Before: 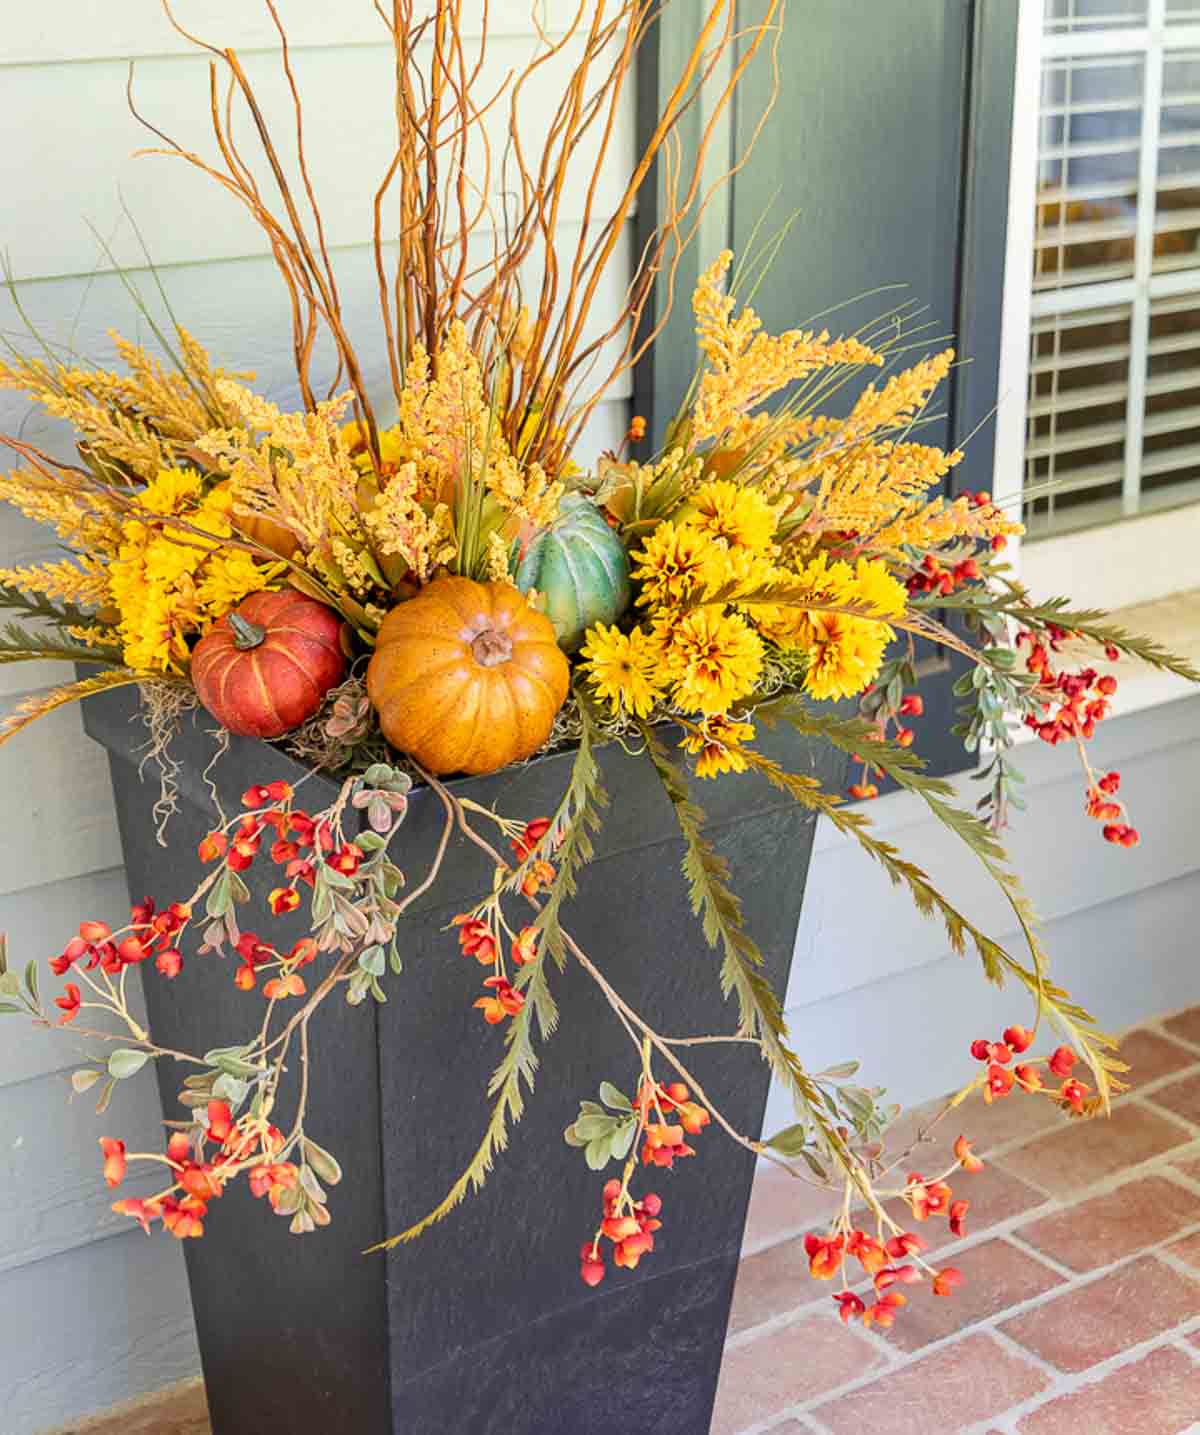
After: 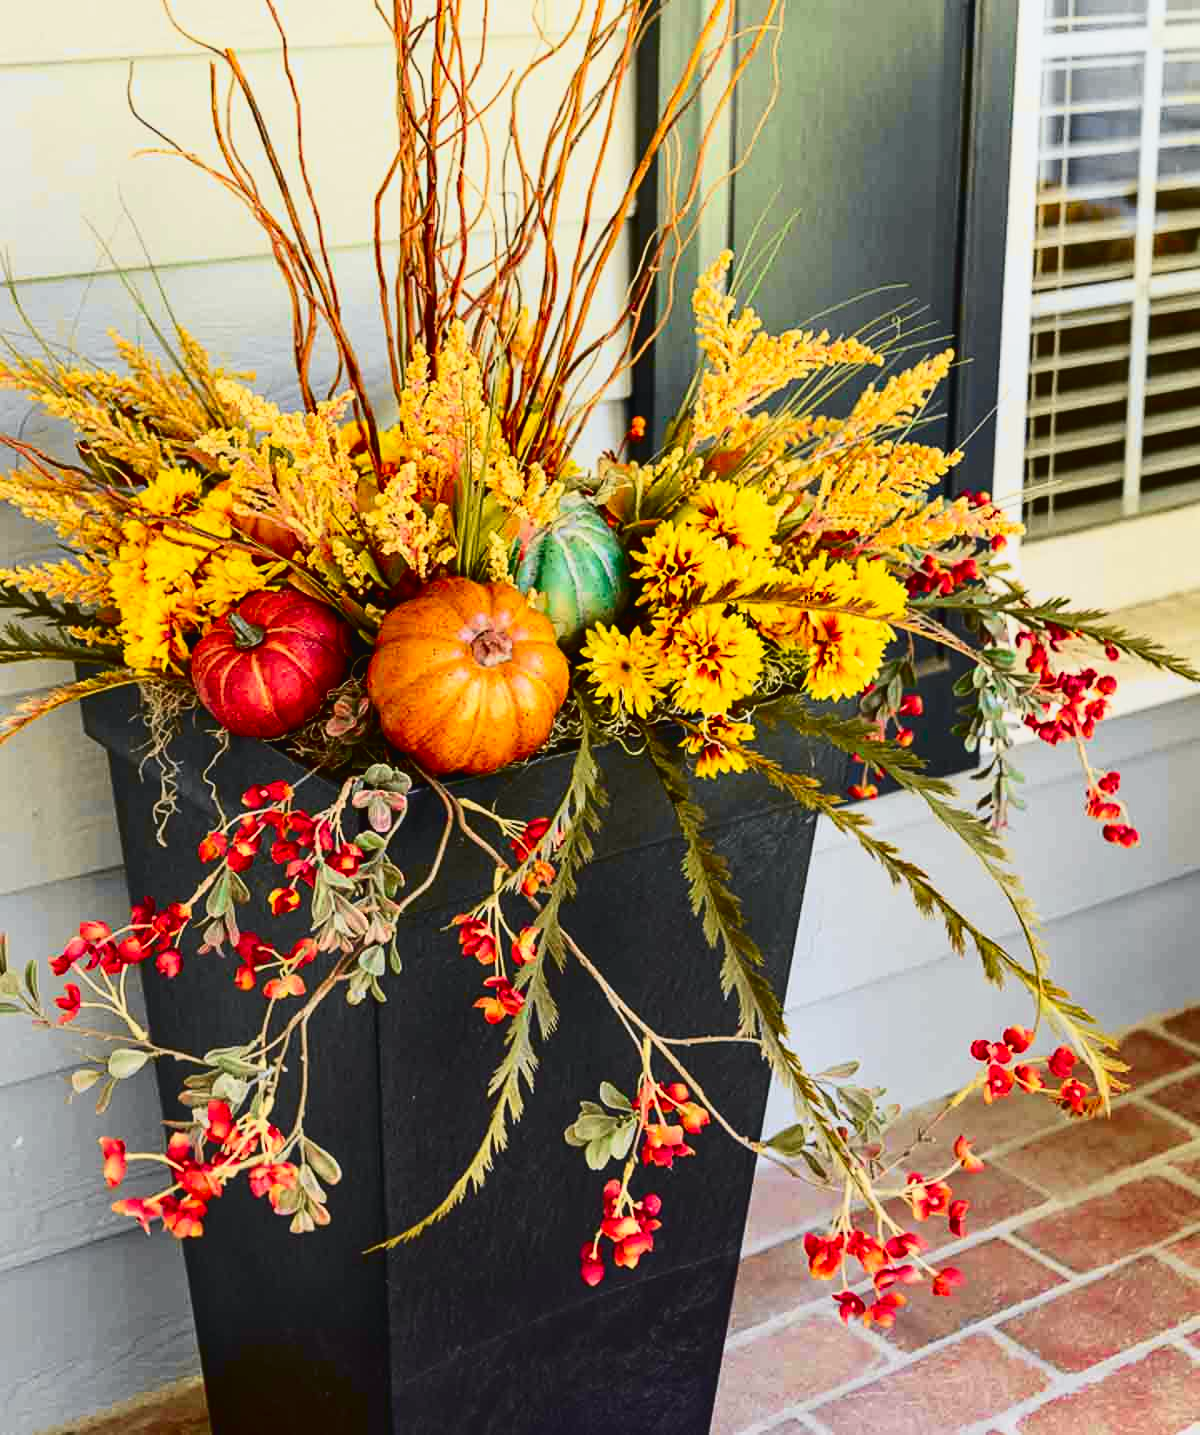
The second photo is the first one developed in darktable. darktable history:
tone curve: curves: ch0 [(0, 0.026) (0.058, 0.036) (0.246, 0.214) (0.437, 0.498) (0.55, 0.644) (0.657, 0.767) (0.822, 0.9) (1, 0.961)]; ch1 [(0, 0) (0.346, 0.307) (0.408, 0.369) (0.453, 0.457) (0.476, 0.489) (0.502, 0.498) (0.521, 0.515) (0.537, 0.531) (0.612, 0.641) (0.676, 0.728) (1, 1)]; ch2 [(0, 0) (0.346, 0.34) (0.434, 0.46) (0.485, 0.494) (0.5, 0.494) (0.511, 0.508) (0.537, 0.564) (0.579, 0.599) (0.663, 0.67) (1, 1)], color space Lab, independent channels, preserve colors none
contrast brightness saturation: brightness -0.253, saturation 0.199
